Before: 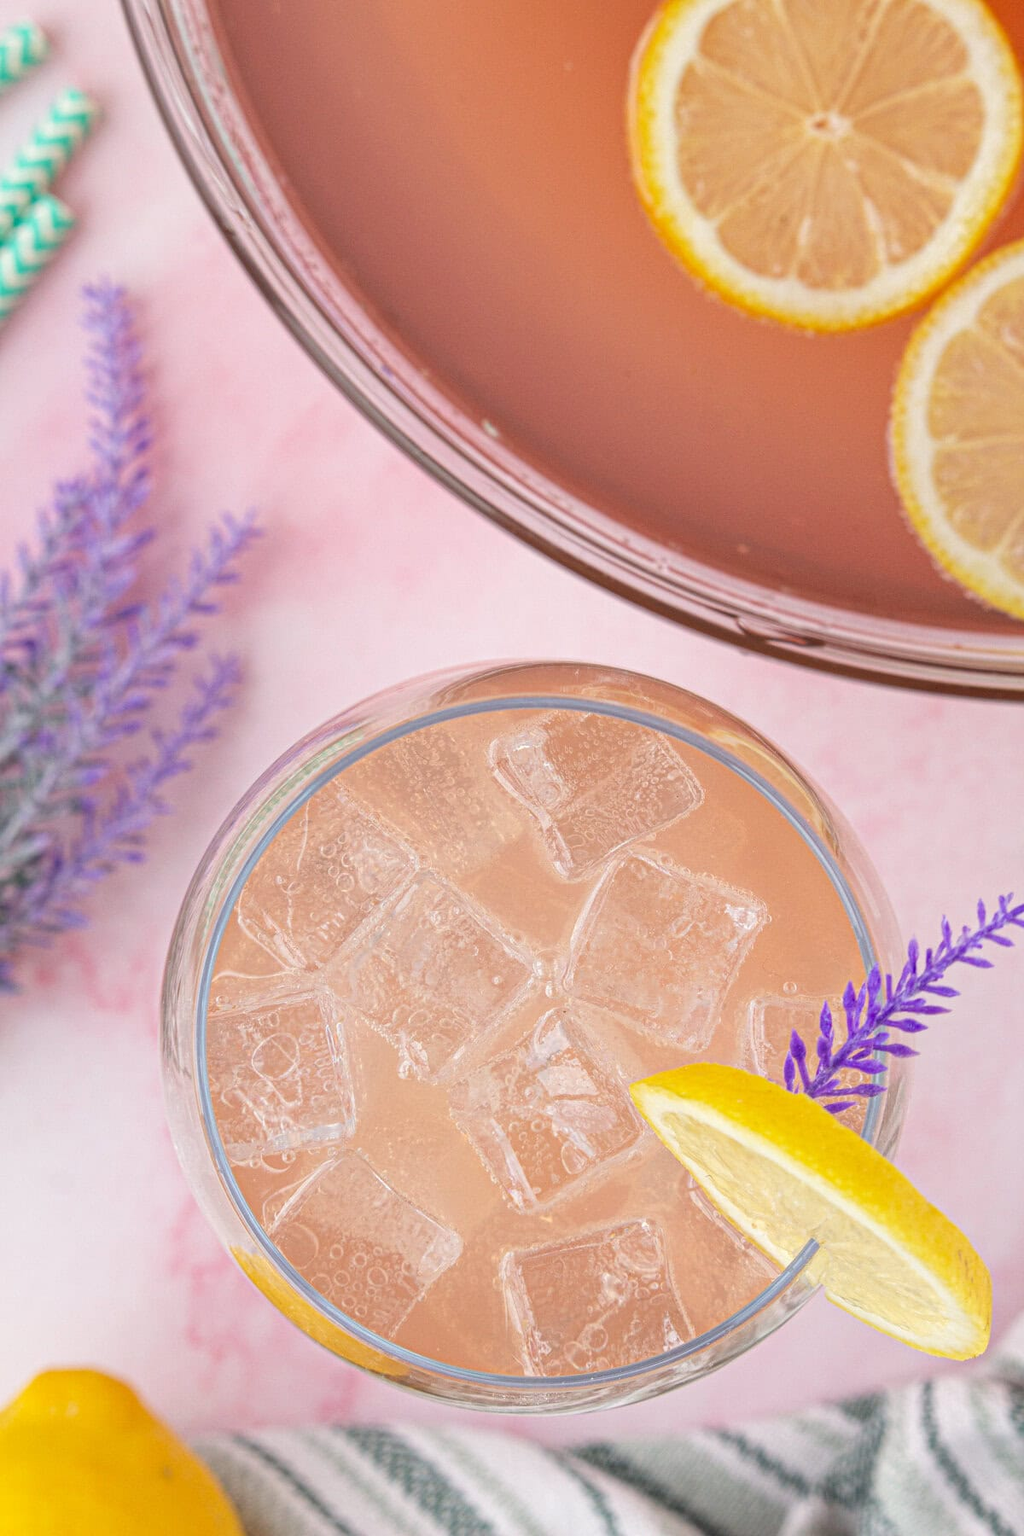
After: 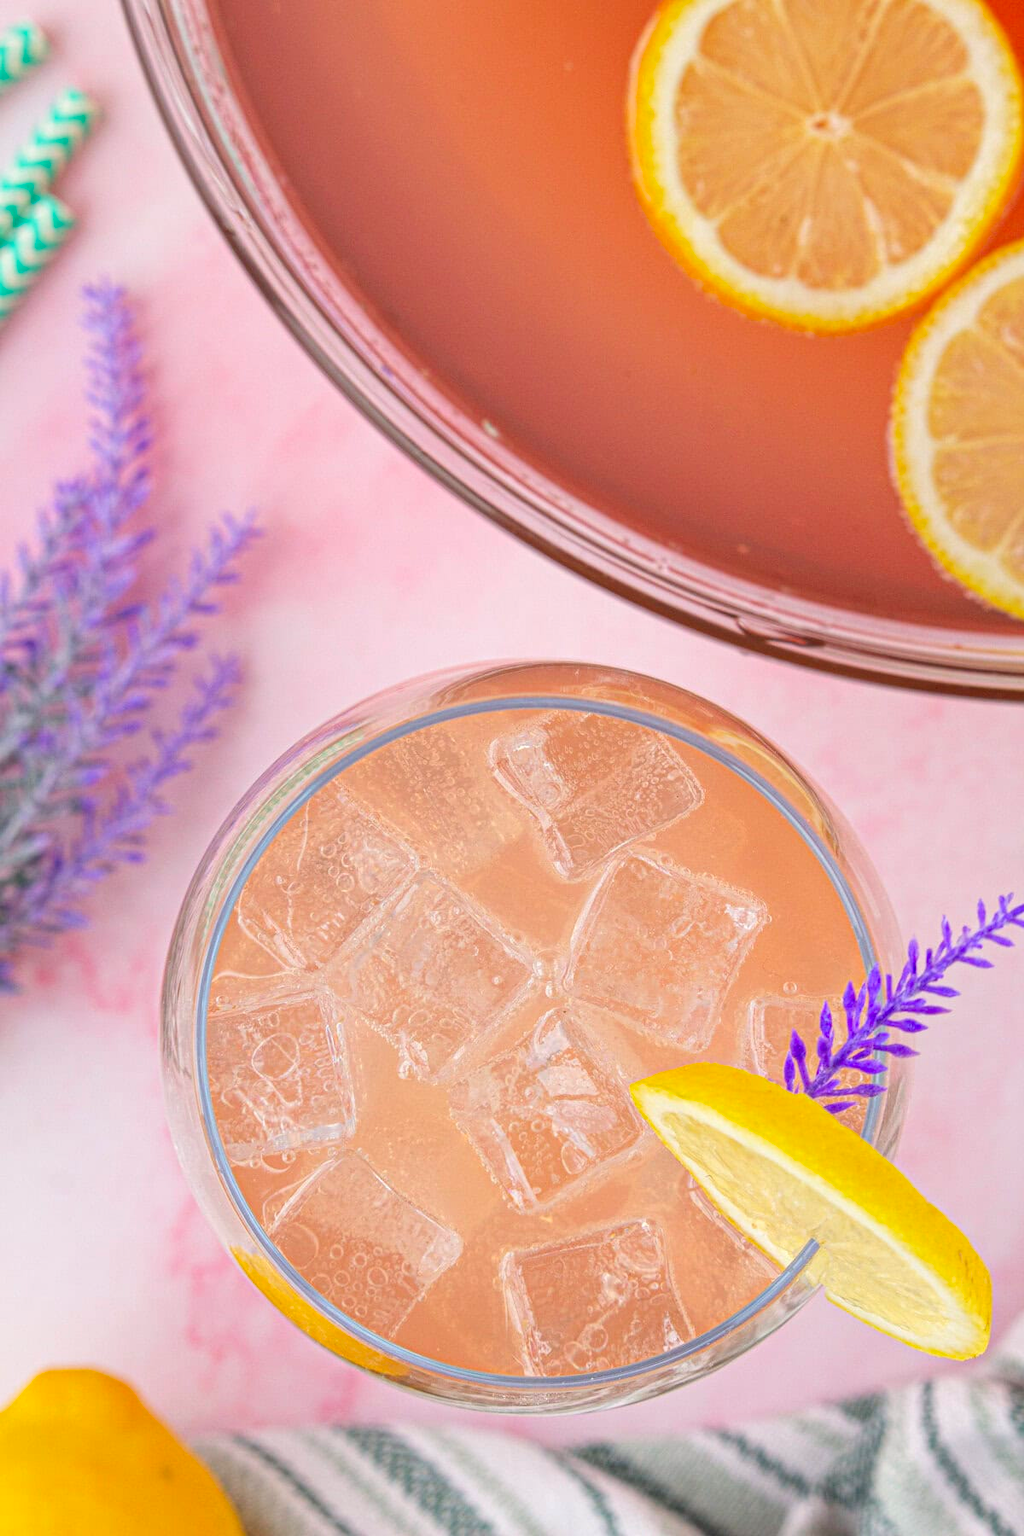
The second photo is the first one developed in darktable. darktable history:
exposure: compensate exposure bias true, compensate highlight preservation false
color correction: highlights b* -0.056, saturation 1.35
tone equalizer: on, module defaults
